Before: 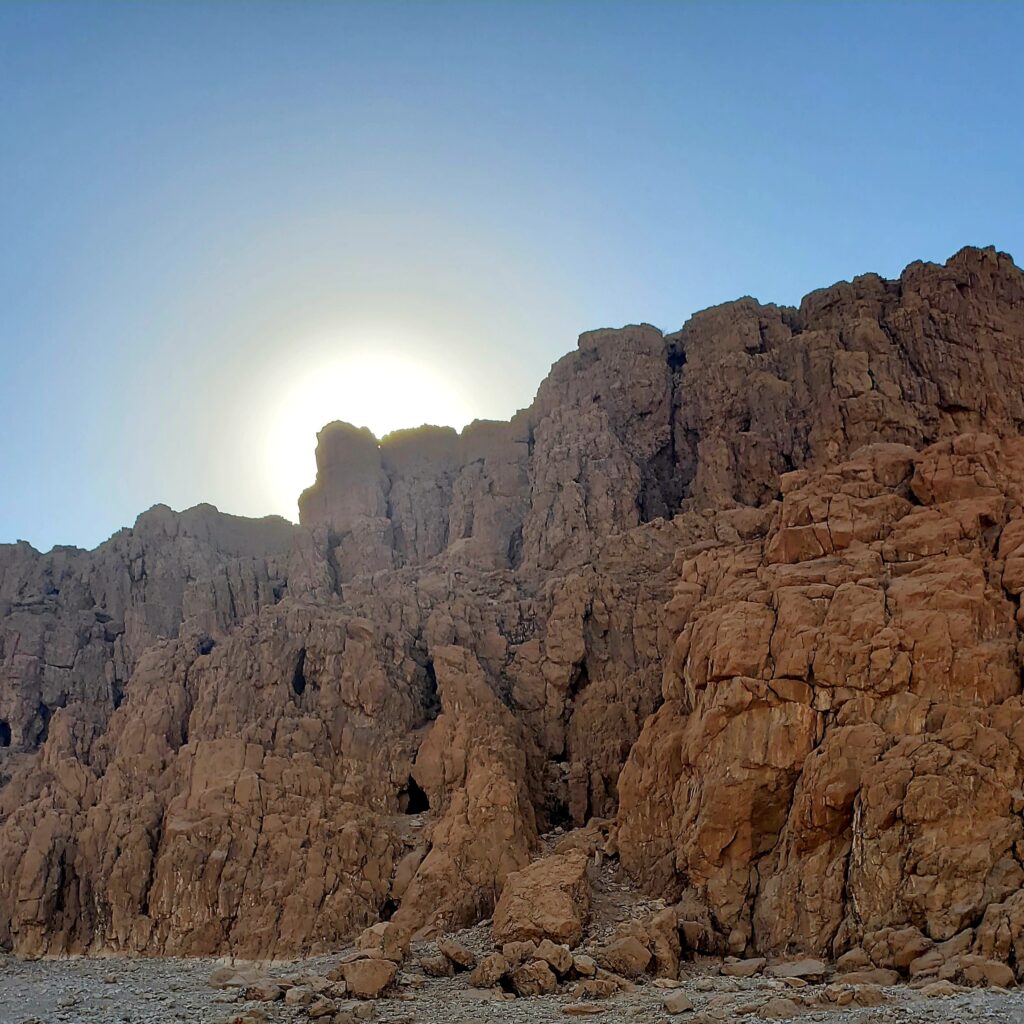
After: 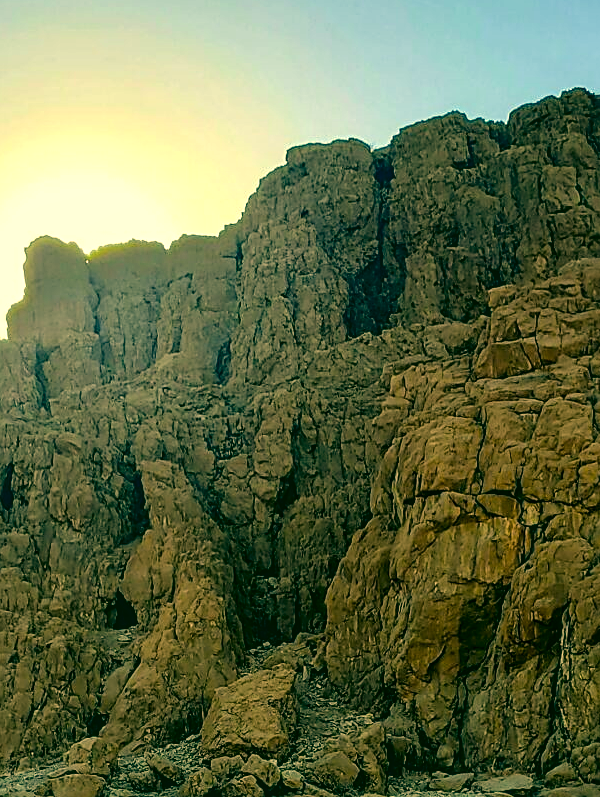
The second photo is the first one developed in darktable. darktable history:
crop and rotate: left 28.542%, top 18.103%, right 12.787%, bottom 3.98%
local contrast: on, module defaults
tone curve: curves: ch0 [(0, 0.013) (0.175, 0.11) (0.337, 0.304) (0.498, 0.485) (0.78, 0.742) (0.993, 0.954)]; ch1 [(0, 0) (0.294, 0.184) (0.359, 0.34) (0.362, 0.35) (0.43, 0.41) (0.469, 0.463) (0.495, 0.502) (0.54, 0.563) (0.612, 0.641) (1, 1)]; ch2 [(0, 0) (0.44, 0.437) (0.495, 0.502) (0.524, 0.534) (0.557, 0.56) (0.634, 0.654) (0.728, 0.722) (1, 1)], color space Lab, independent channels, preserve colors none
tone equalizer: -8 EV -0.451 EV, -7 EV -0.373 EV, -6 EV -0.335 EV, -5 EV -0.219 EV, -3 EV 0.207 EV, -2 EV 0.348 EV, -1 EV 0.376 EV, +0 EV 0.404 EV, smoothing diameter 2.08%, edges refinement/feathering 21.91, mask exposure compensation -1.57 EV, filter diffusion 5
color correction: highlights a* 2.23, highlights b* 34.29, shadows a* -36.84, shadows b* -5.91
exposure: exposure 0.255 EV, compensate exposure bias true, compensate highlight preservation false
sharpen: on, module defaults
